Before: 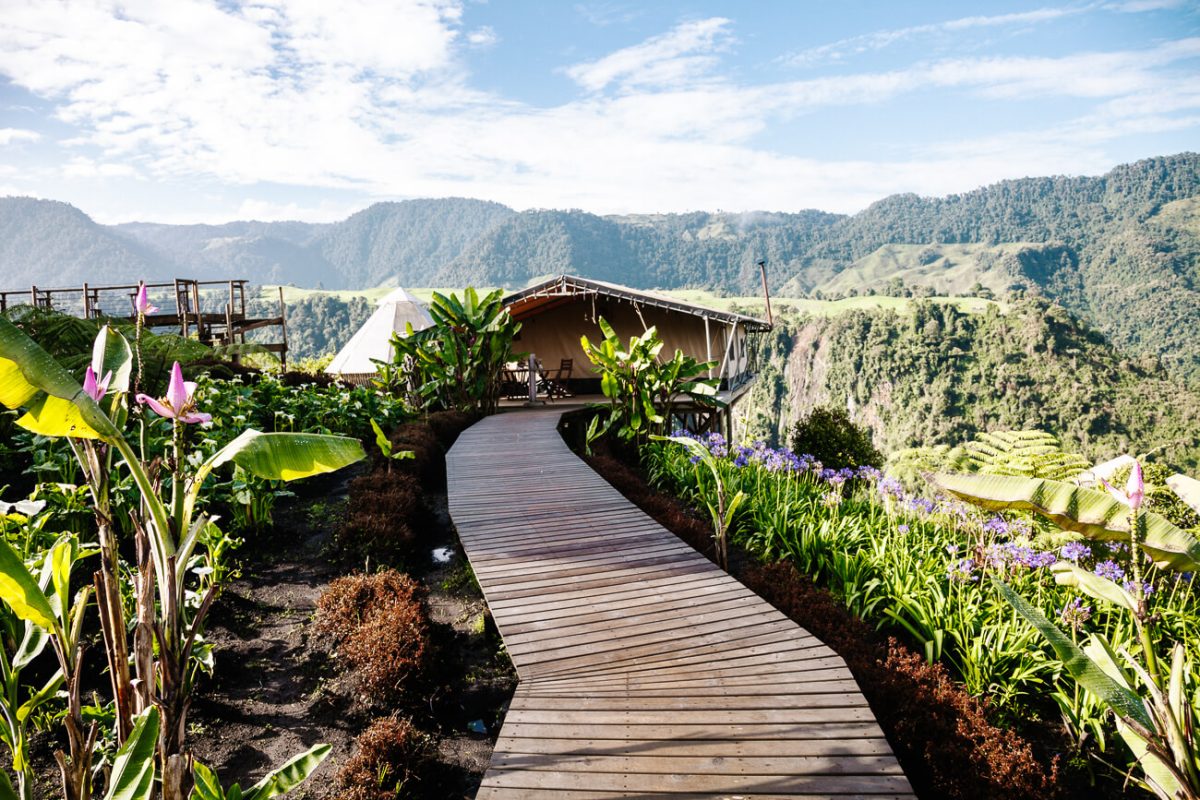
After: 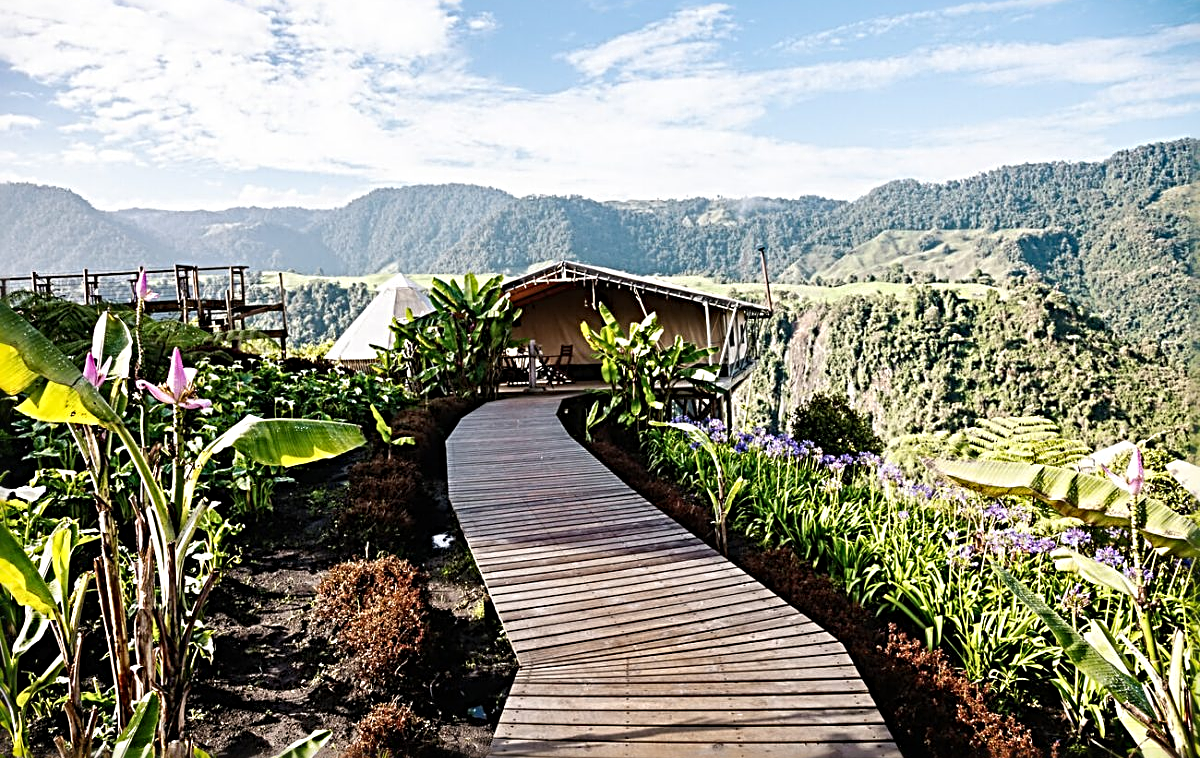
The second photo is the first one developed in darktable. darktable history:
crop and rotate: top 1.948%, bottom 3.26%
sharpen: radius 3.709, amount 0.938
